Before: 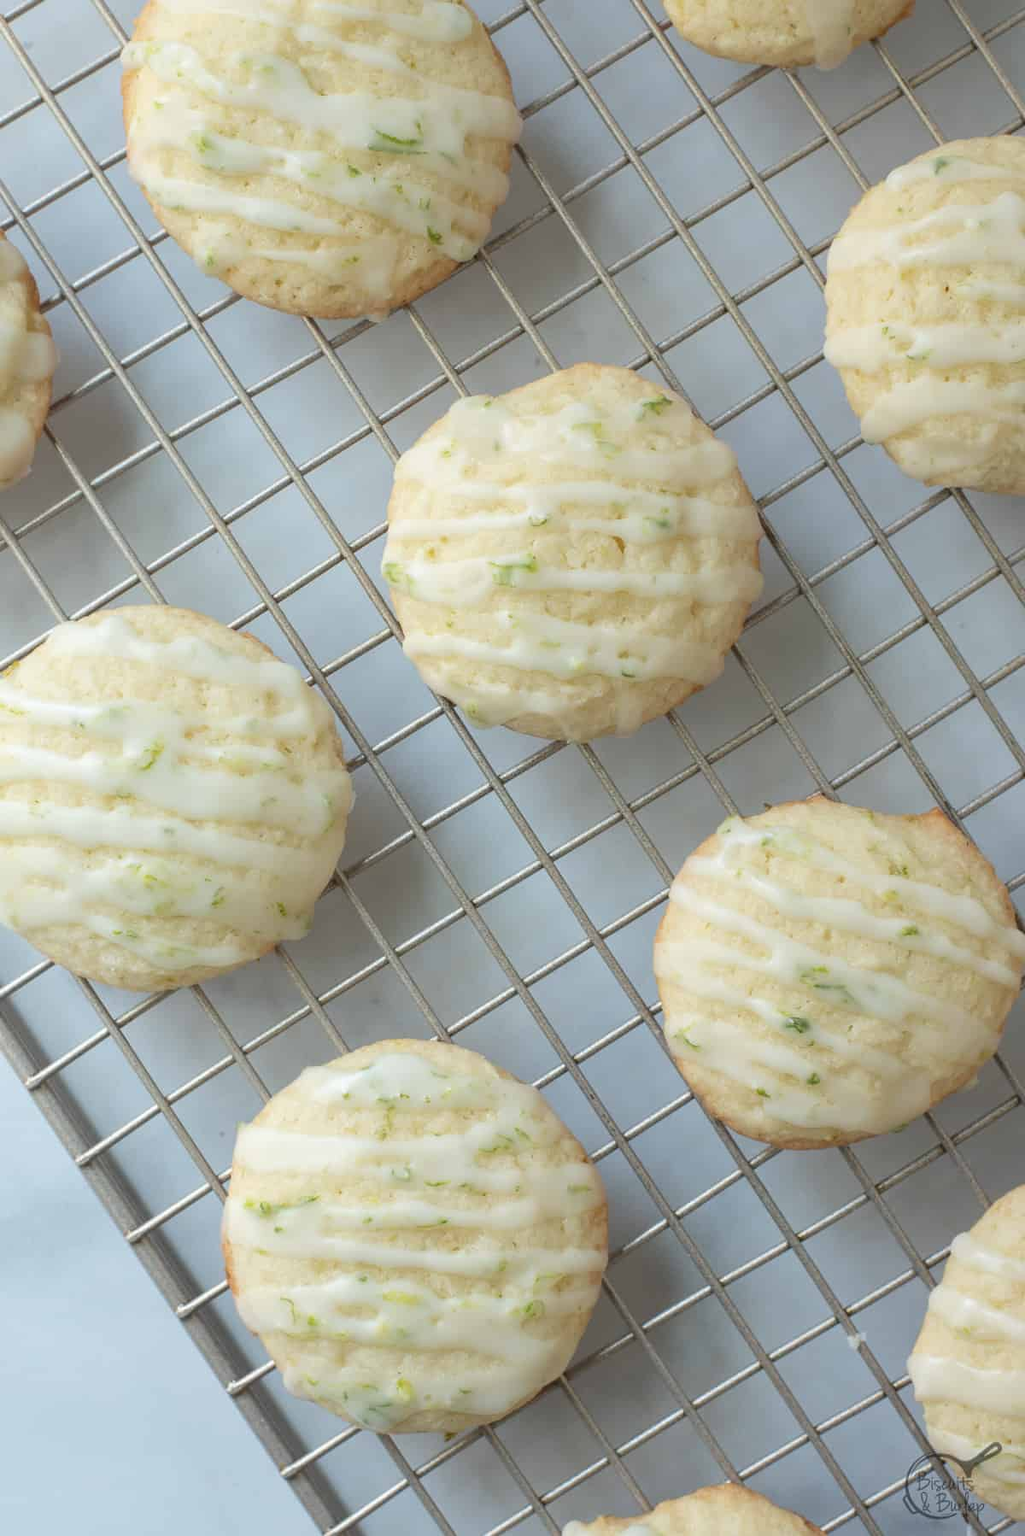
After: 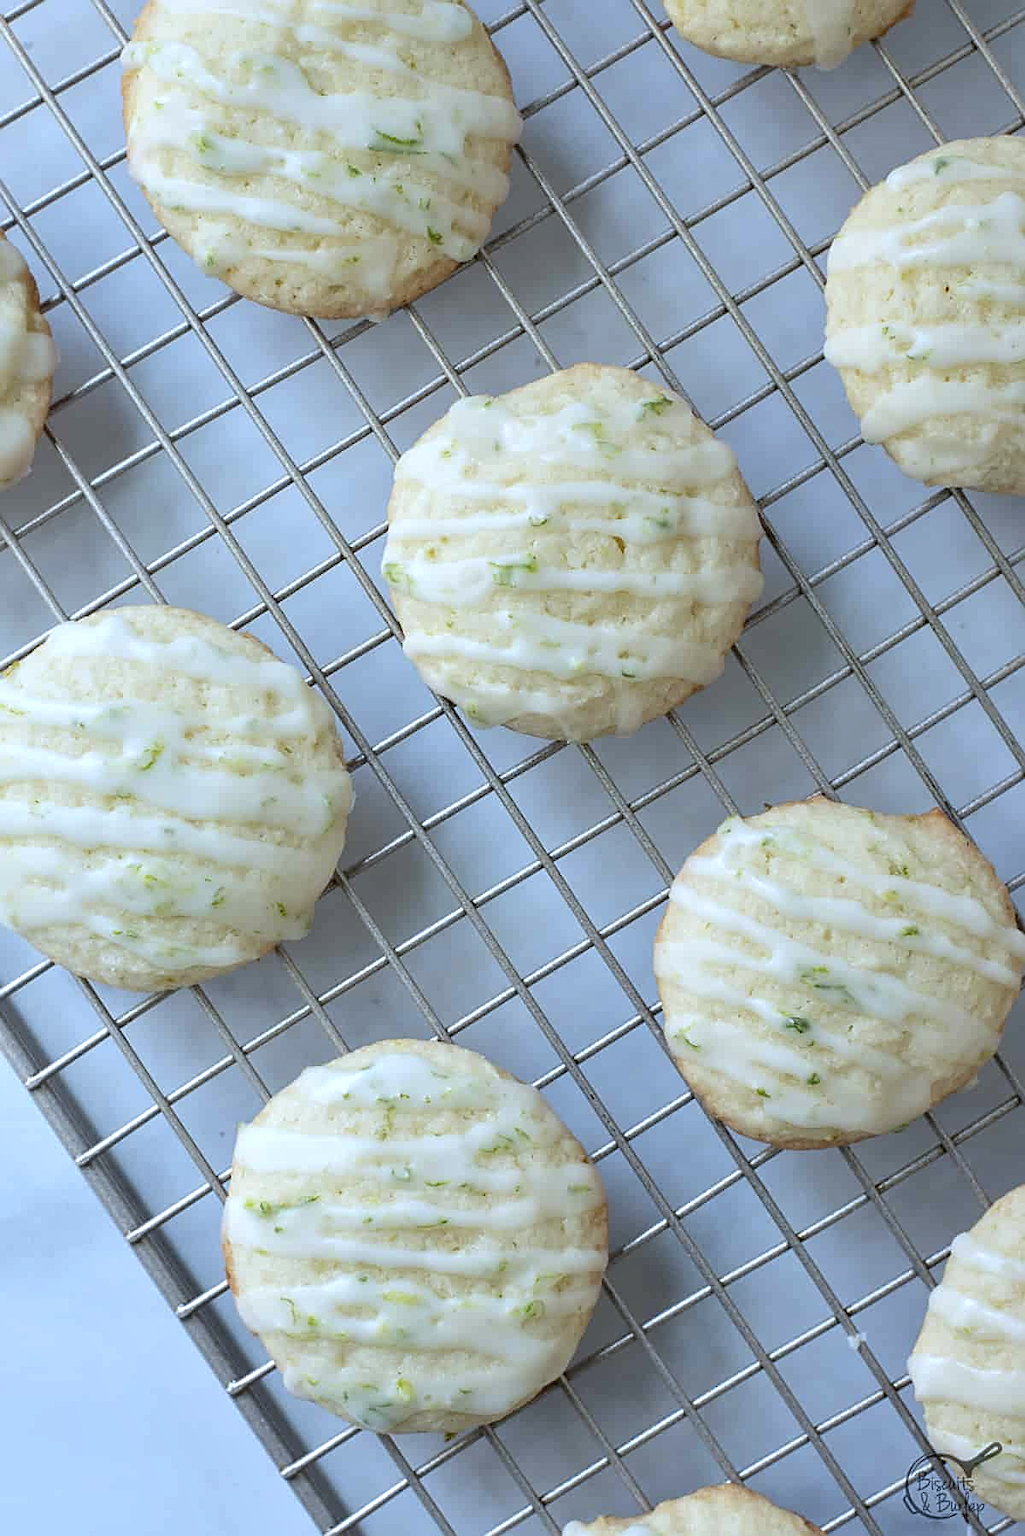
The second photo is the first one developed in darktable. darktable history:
contrast equalizer: y [[0.546, 0.552, 0.554, 0.554, 0.552, 0.546], [0.5 ×6], [0.5 ×6], [0 ×6], [0 ×6]]
sharpen: on, module defaults
white balance: red 0.926, green 1.003, blue 1.133
